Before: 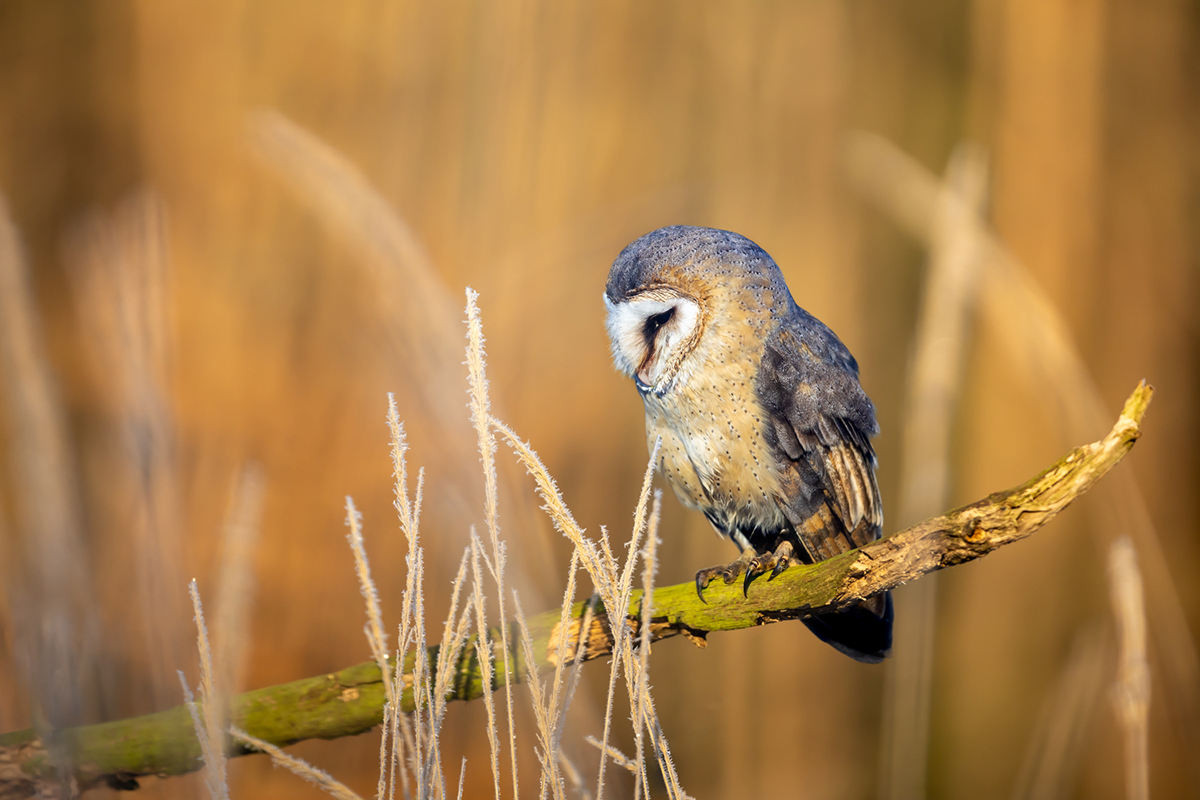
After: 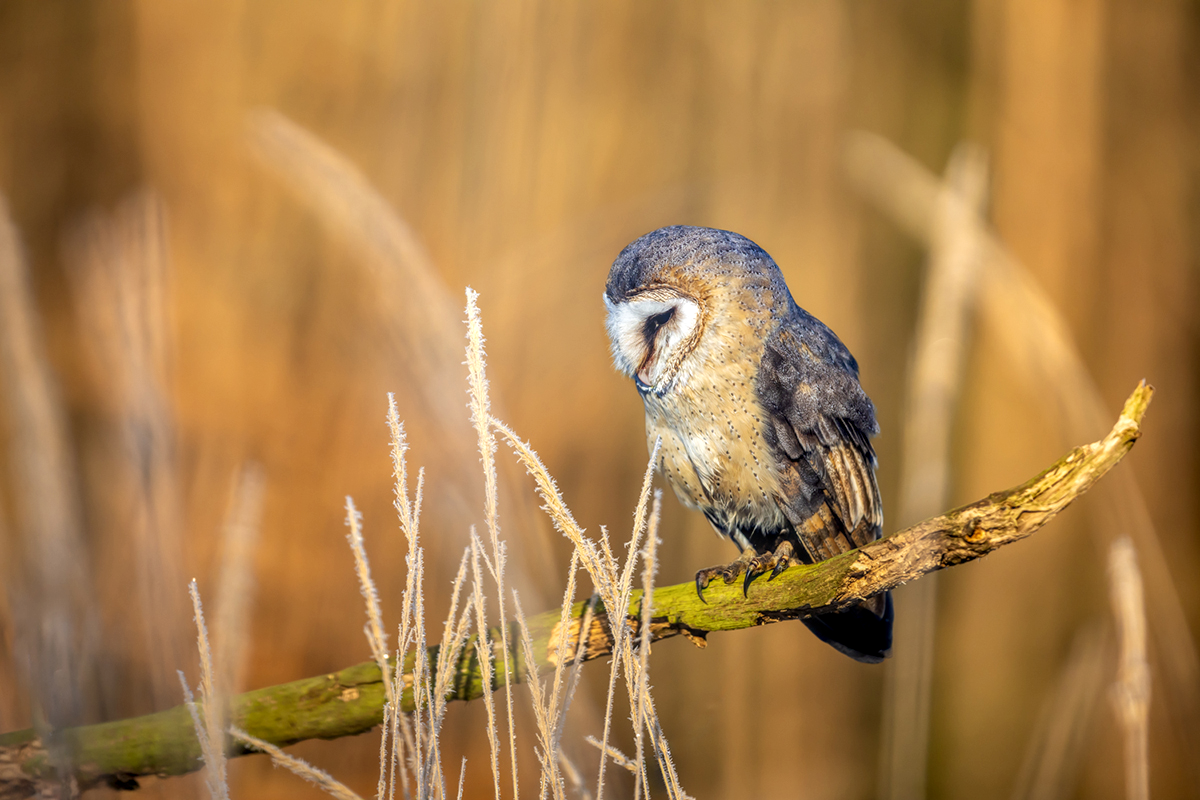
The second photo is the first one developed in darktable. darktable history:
color zones: curves: ch0 [(0, 0.5) (0.143, 0.5) (0.286, 0.5) (0.429, 0.5) (0.62, 0.489) (0.714, 0.445) (0.844, 0.496) (1, 0.5)]; ch1 [(0, 0.5) (0.143, 0.5) (0.286, 0.5) (0.429, 0.5) (0.571, 0.5) (0.714, 0.523) (0.857, 0.5) (1, 0.5)]
local contrast: highlights 0%, shadows 0%, detail 133%
